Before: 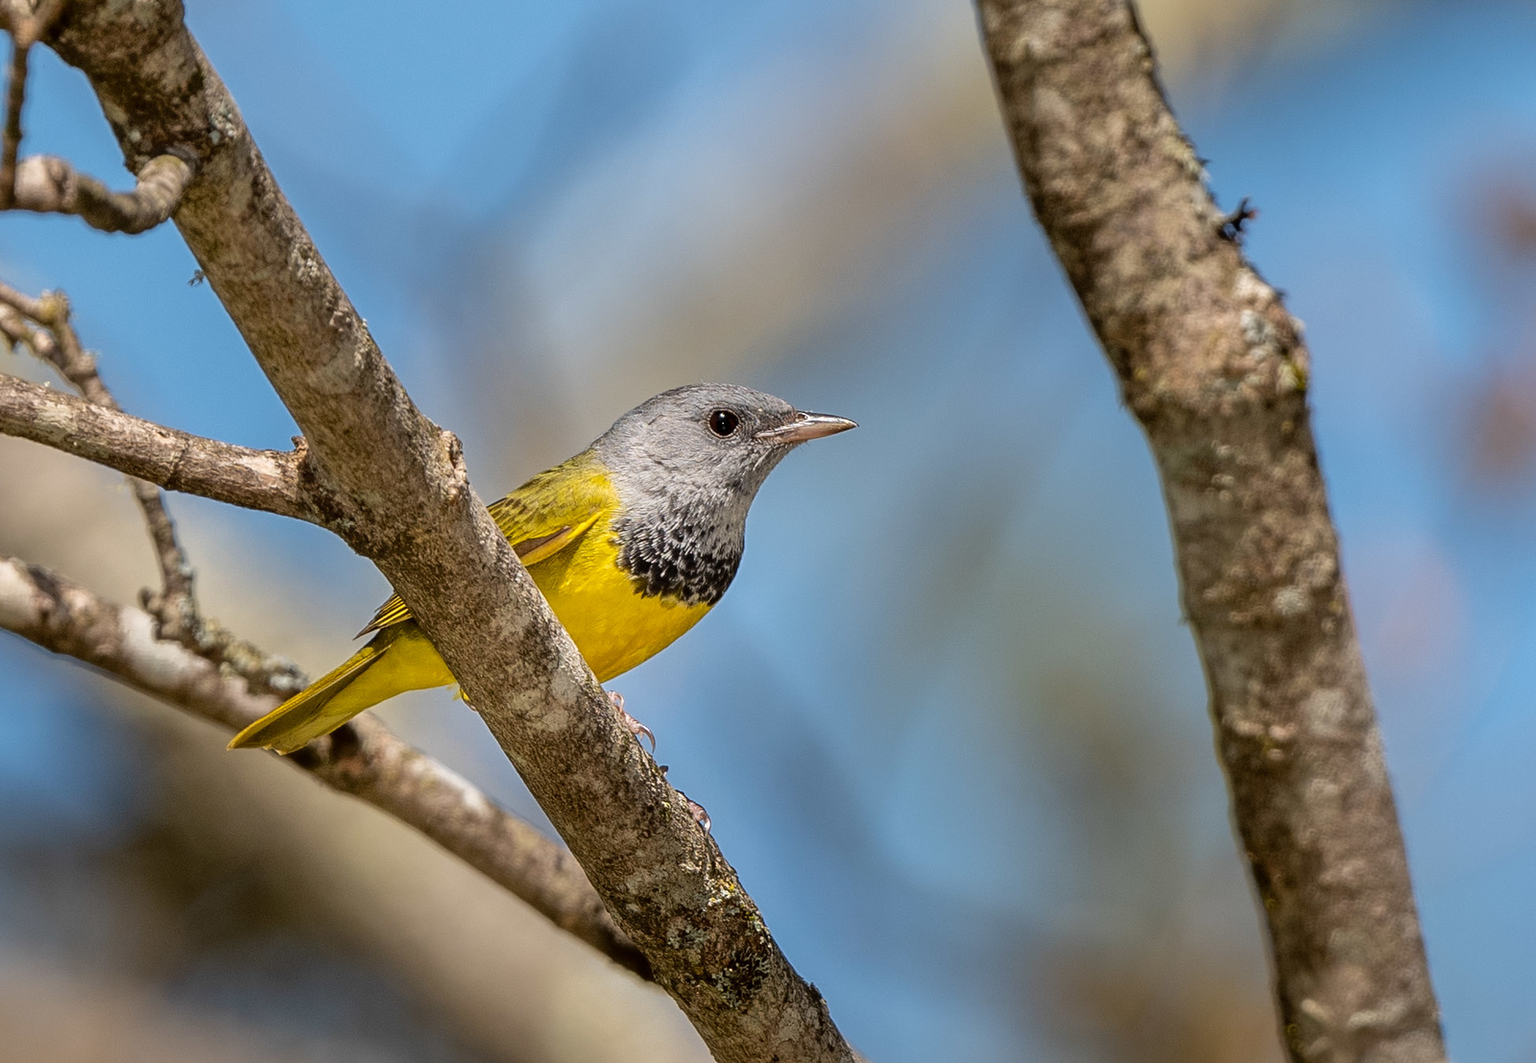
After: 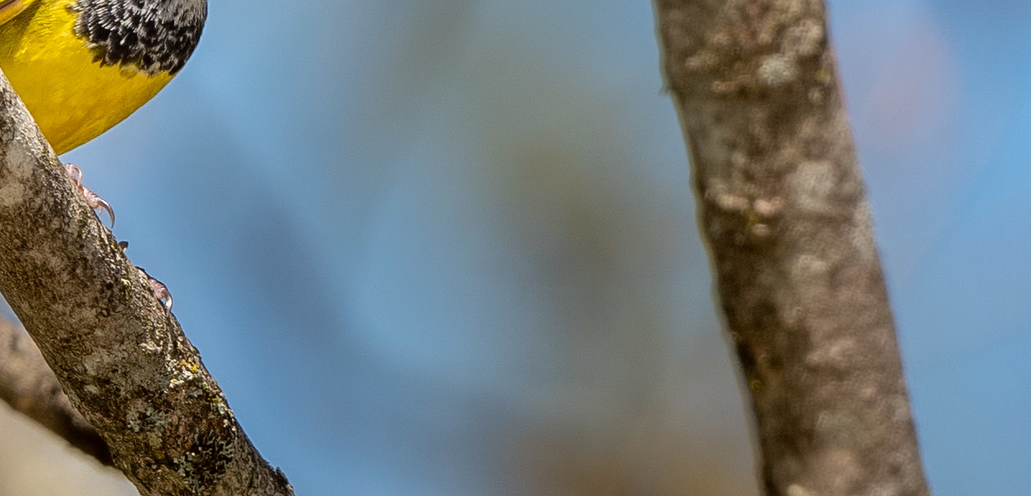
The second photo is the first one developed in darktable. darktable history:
shadows and highlights: shadows 4.1, highlights -17.6, soften with gaussian
crop and rotate: left 35.509%, top 50.238%, bottom 4.934%
